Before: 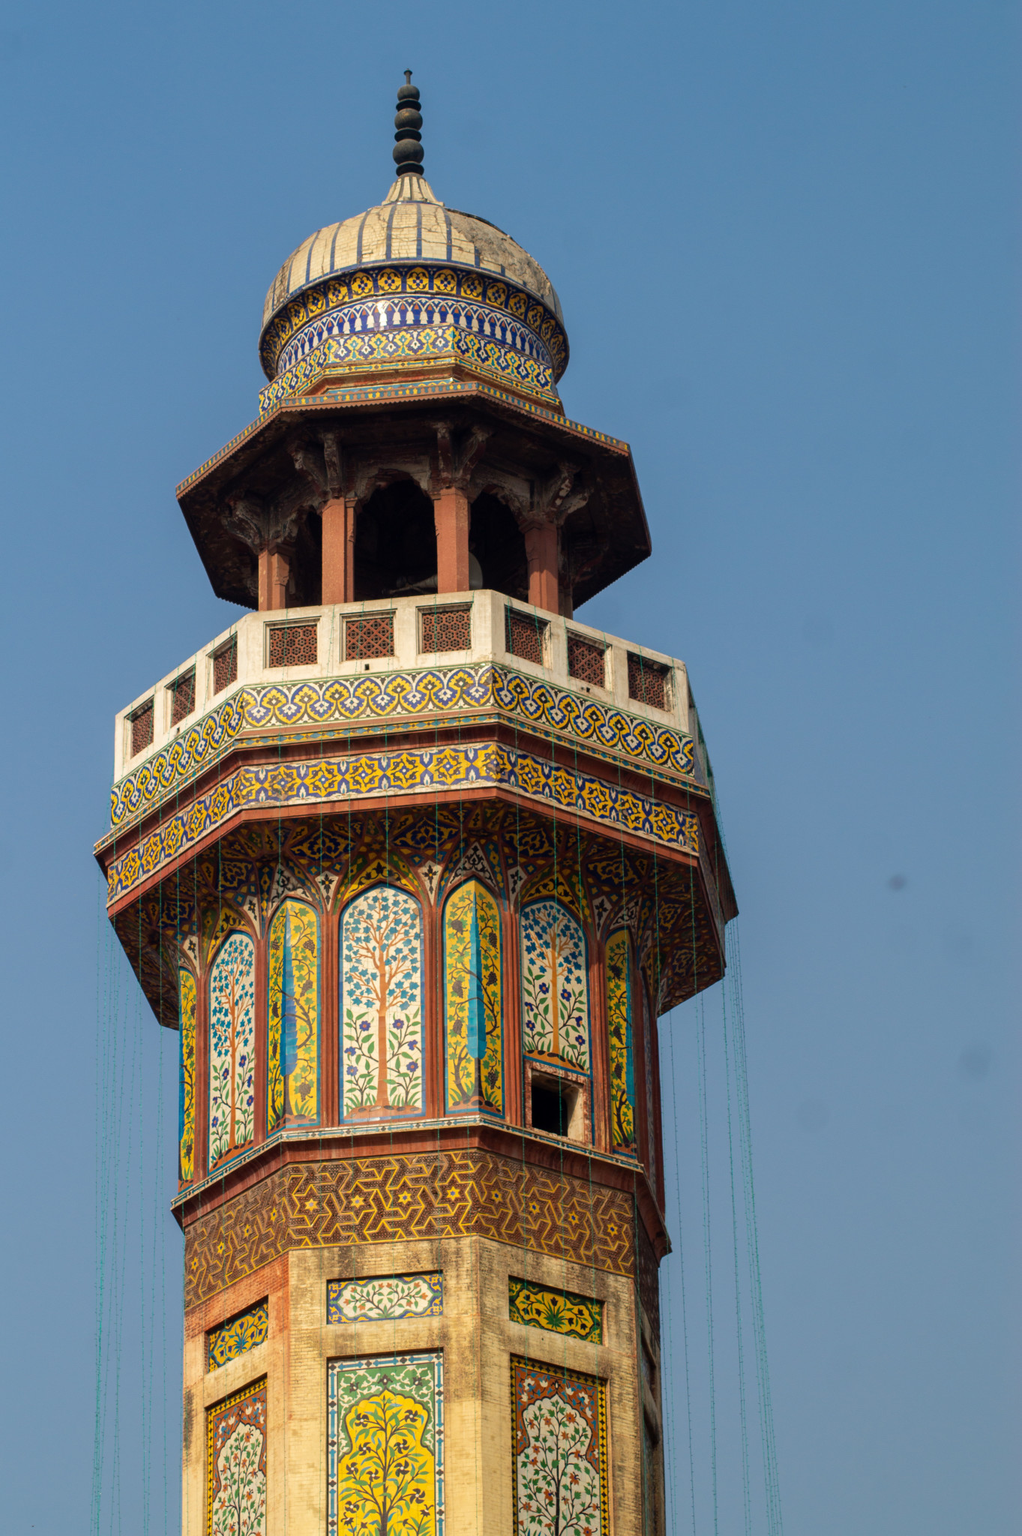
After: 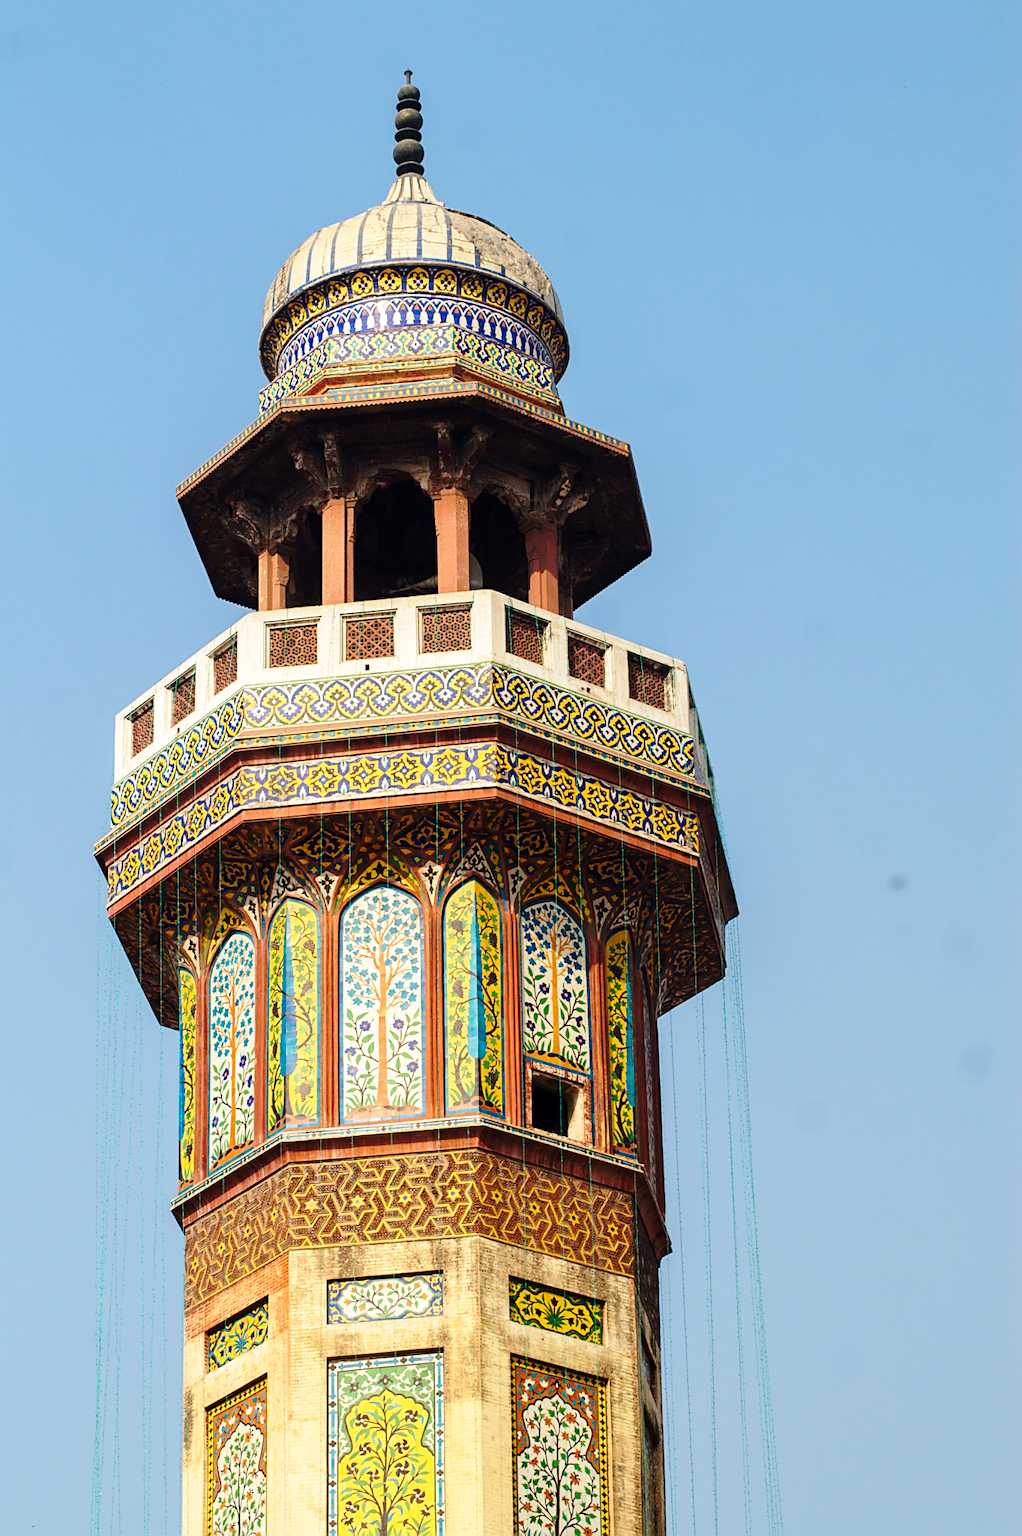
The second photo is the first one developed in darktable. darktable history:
base curve: curves: ch0 [(0, 0) (0.032, 0.037) (0.105, 0.228) (0.435, 0.76) (0.856, 0.983) (1, 1)], preserve colors none
sharpen: on, module defaults
